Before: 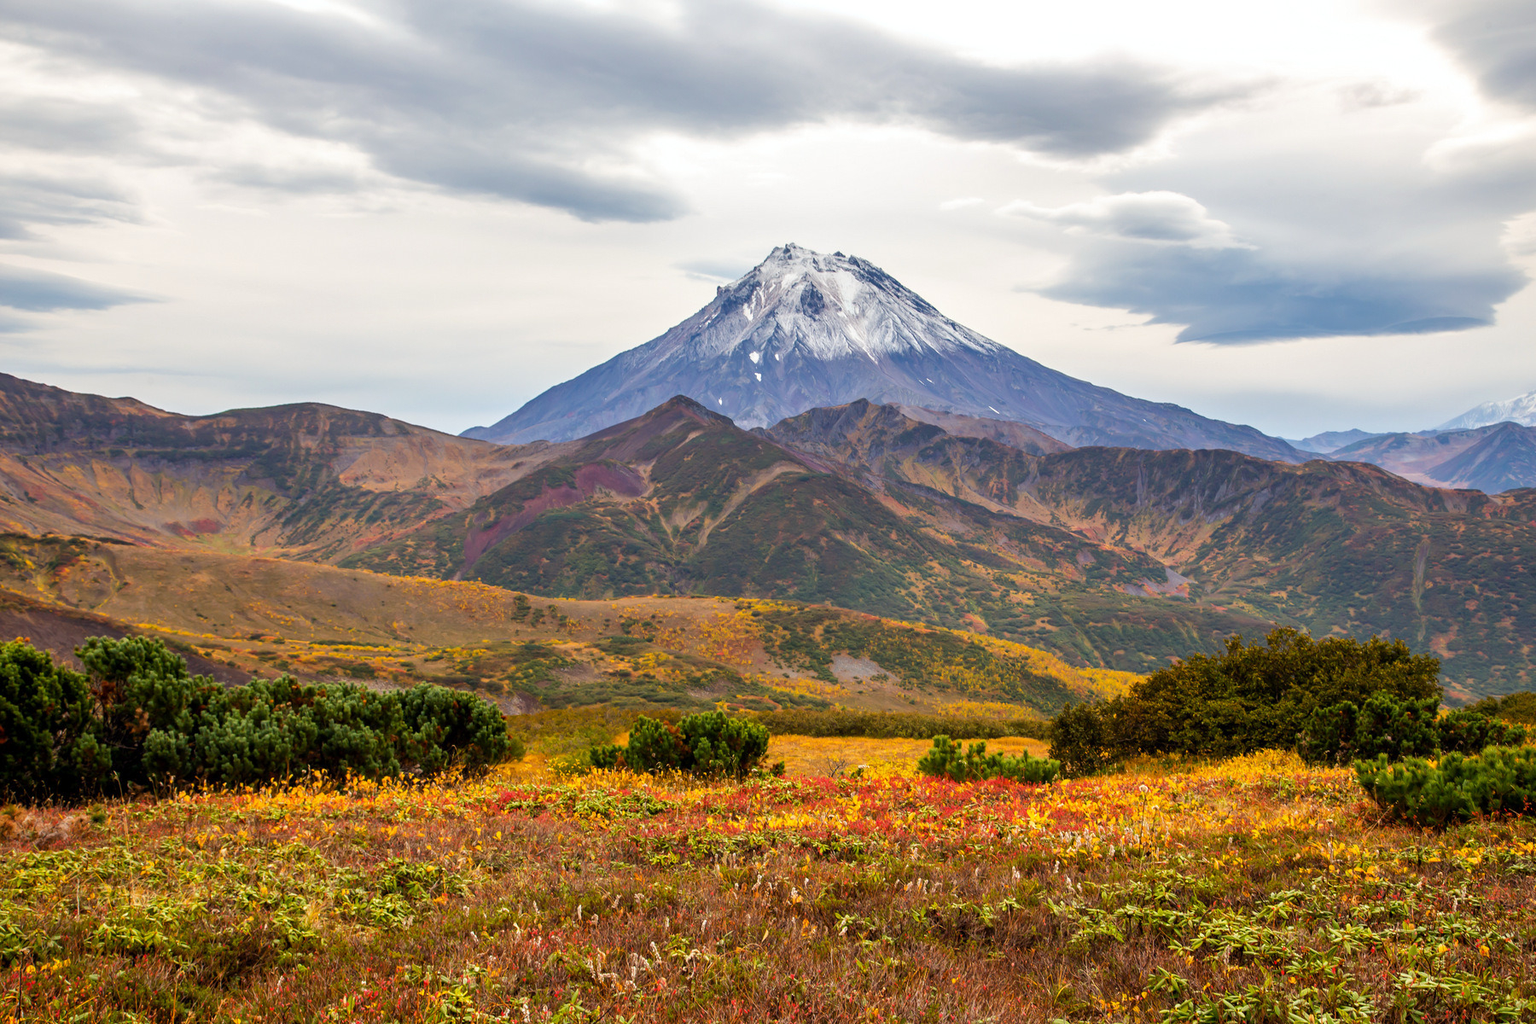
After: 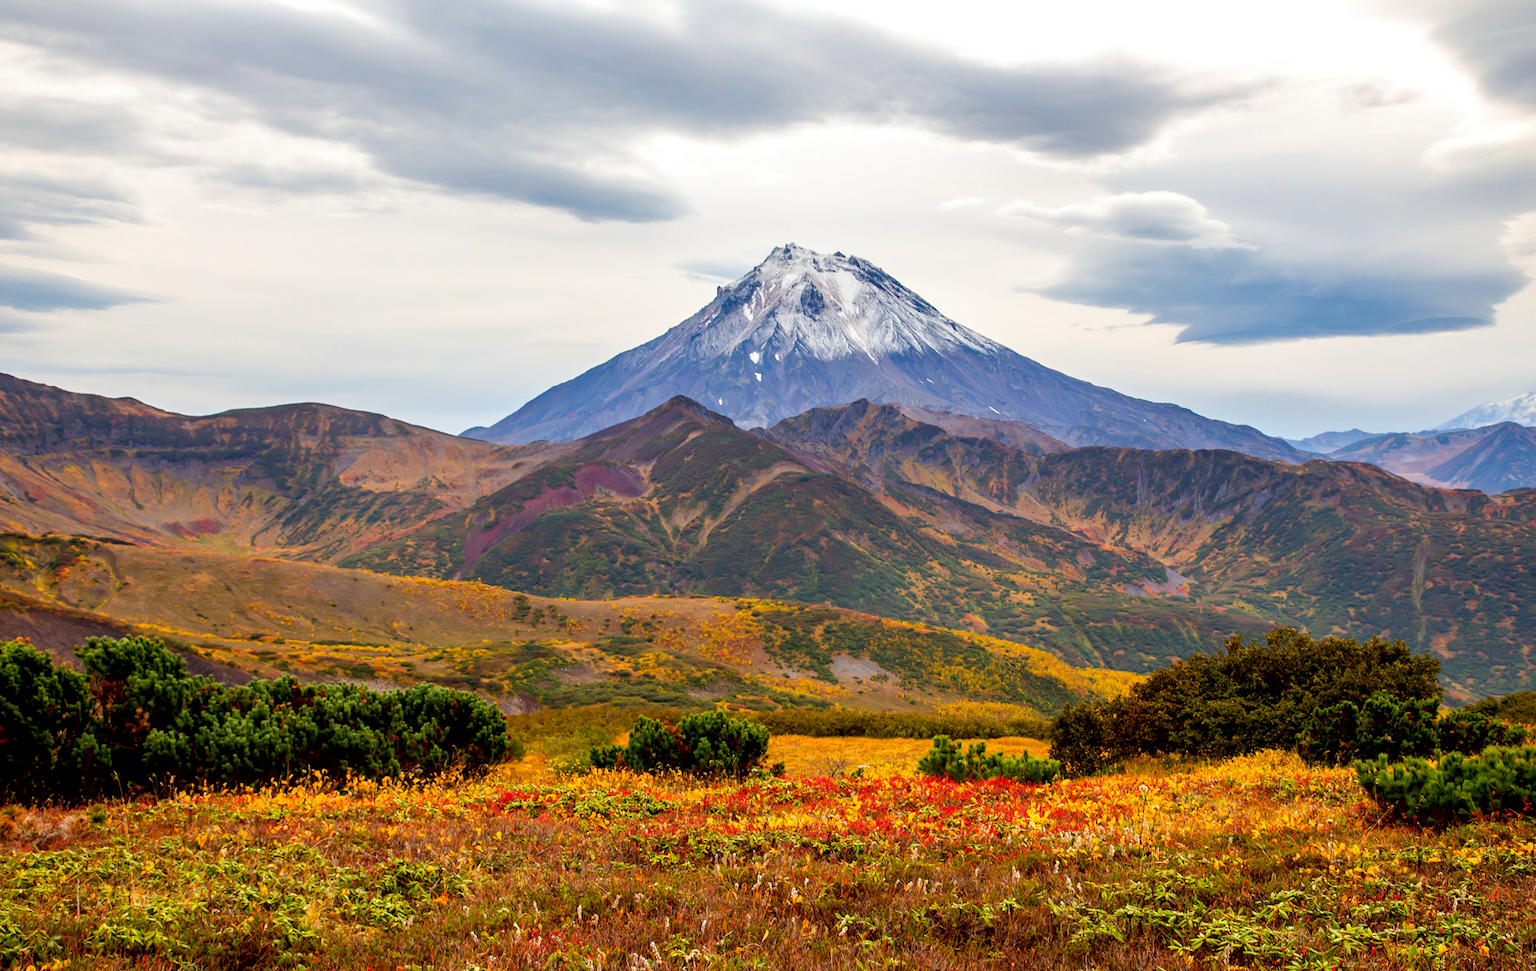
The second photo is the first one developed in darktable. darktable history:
crop and rotate: top 0.001%, bottom 5.101%
exposure: black level correction 0.01, exposure 0.009 EV, compensate highlight preservation false
contrast brightness saturation: contrast 0.043, saturation 0.153
